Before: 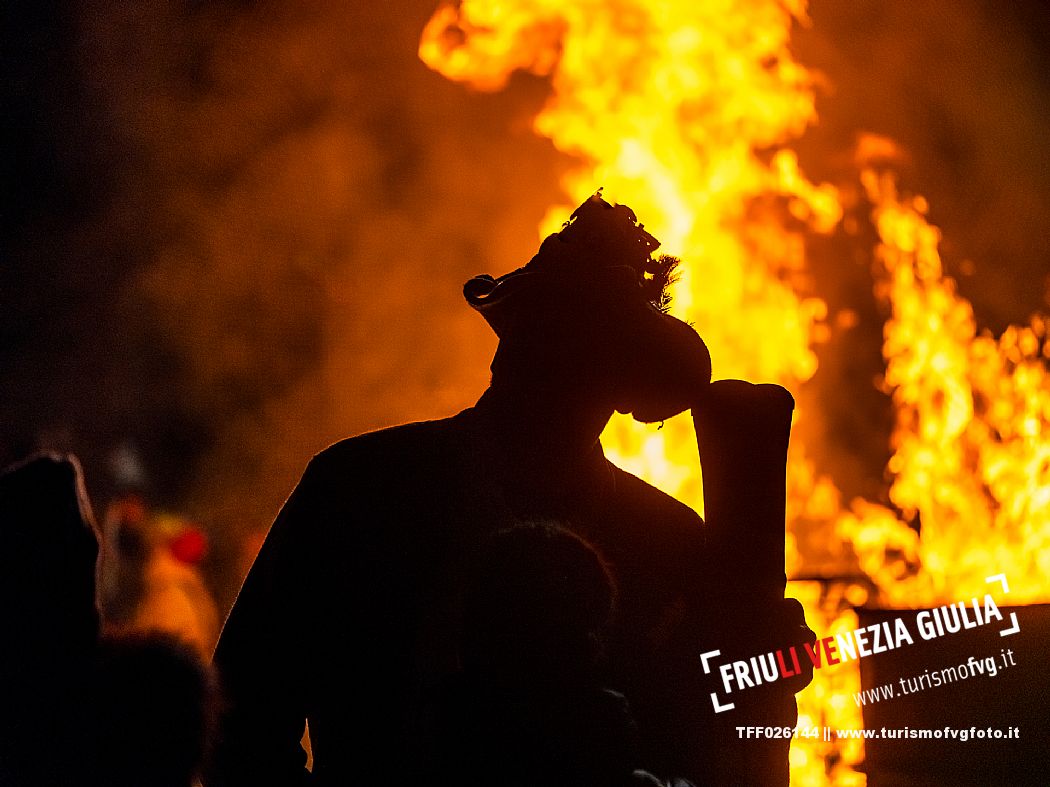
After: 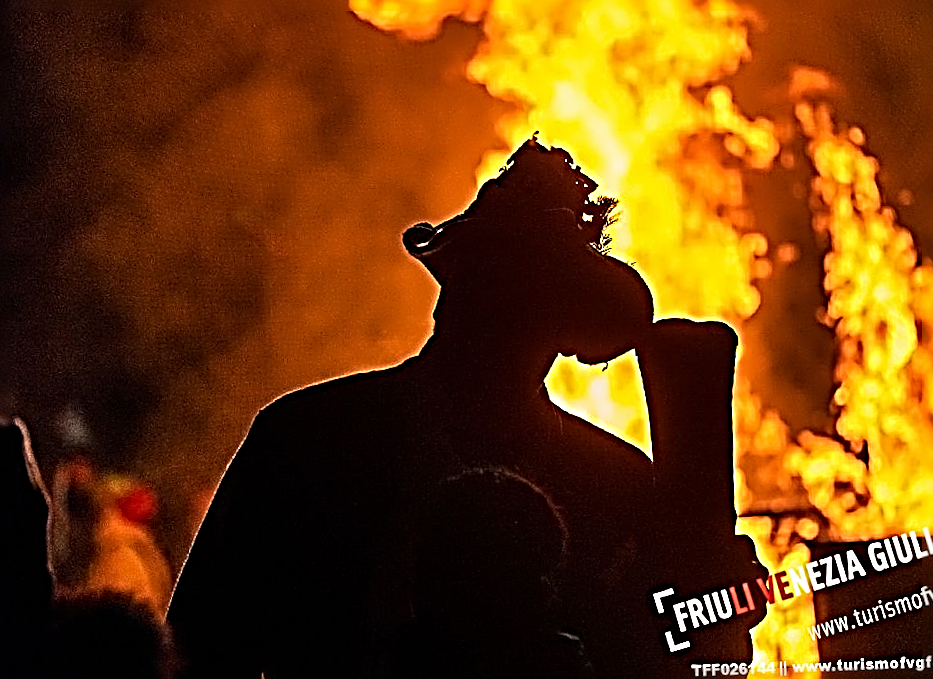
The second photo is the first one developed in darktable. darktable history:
rotate and perspective: rotation -4.57°, crop left 0.054, crop right 0.944, crop top 0.087, crop bottom 0.914
crop and rotate: angle -2.38°
sharpen: radius 4.001, amount 2
